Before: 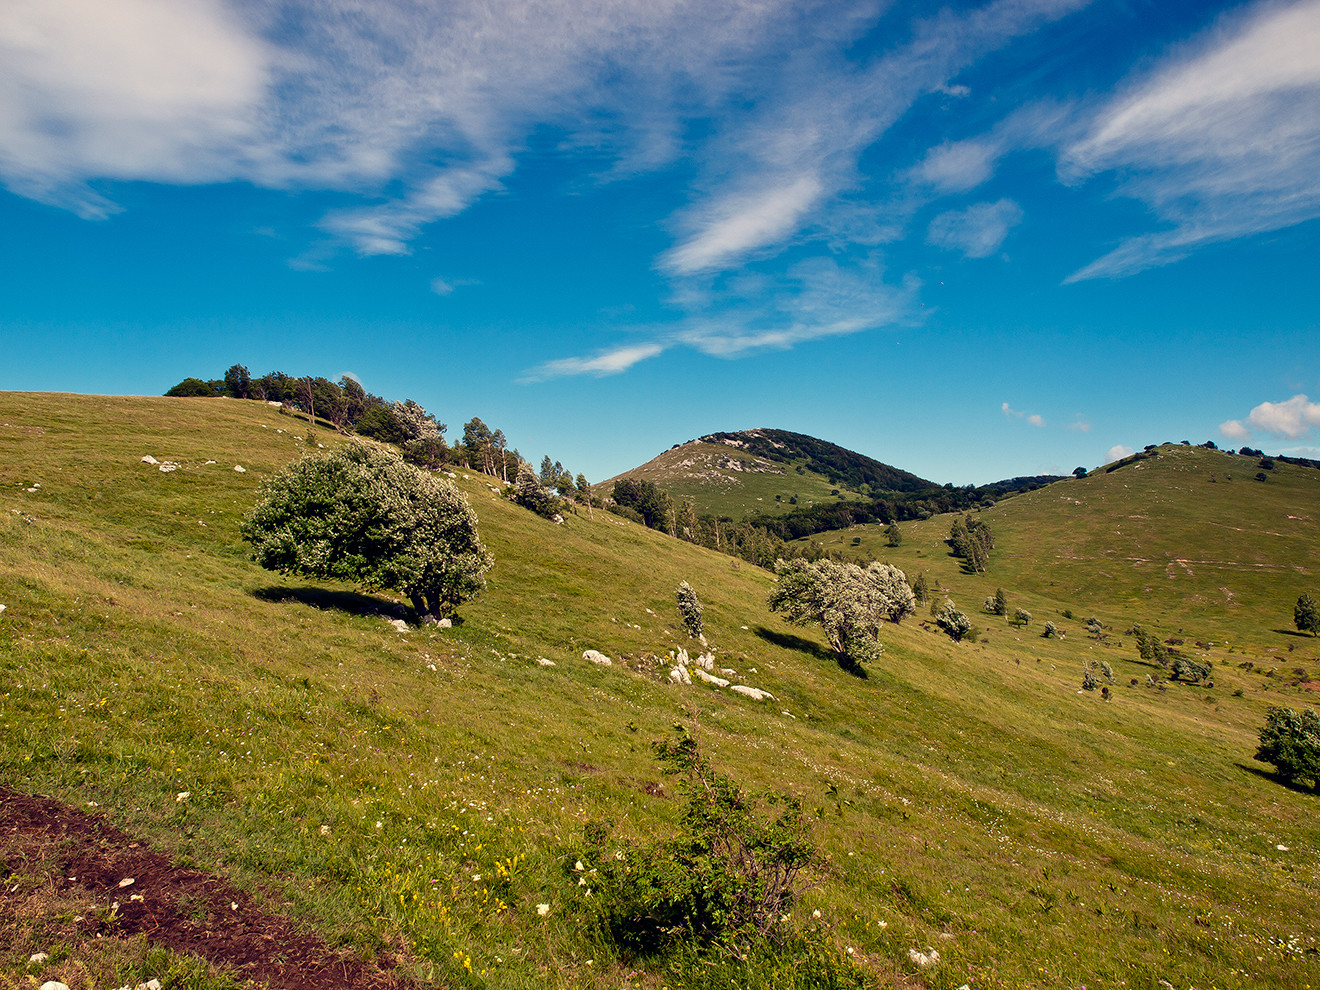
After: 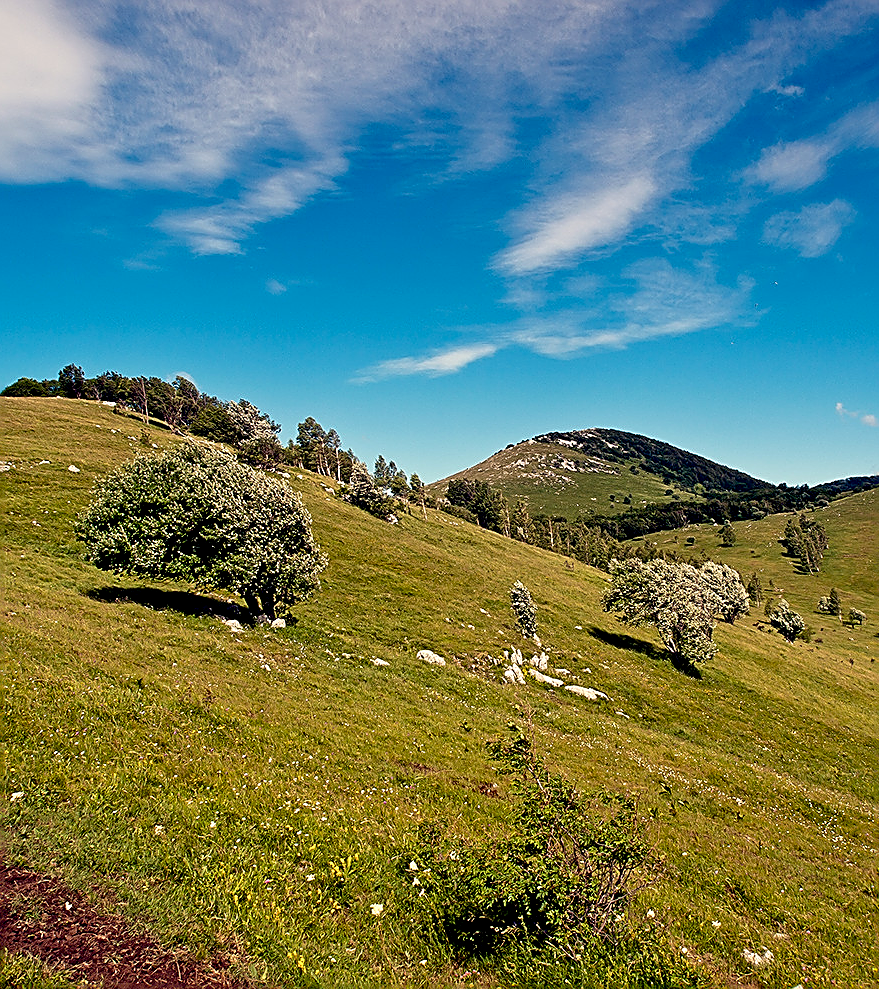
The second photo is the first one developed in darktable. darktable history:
sharpen: amount 1
exposure: black level correction 0.009, exposure 0.119 EV, compensate highlight preservation false
crop and rotate: left 12.648%, right 20.685%
